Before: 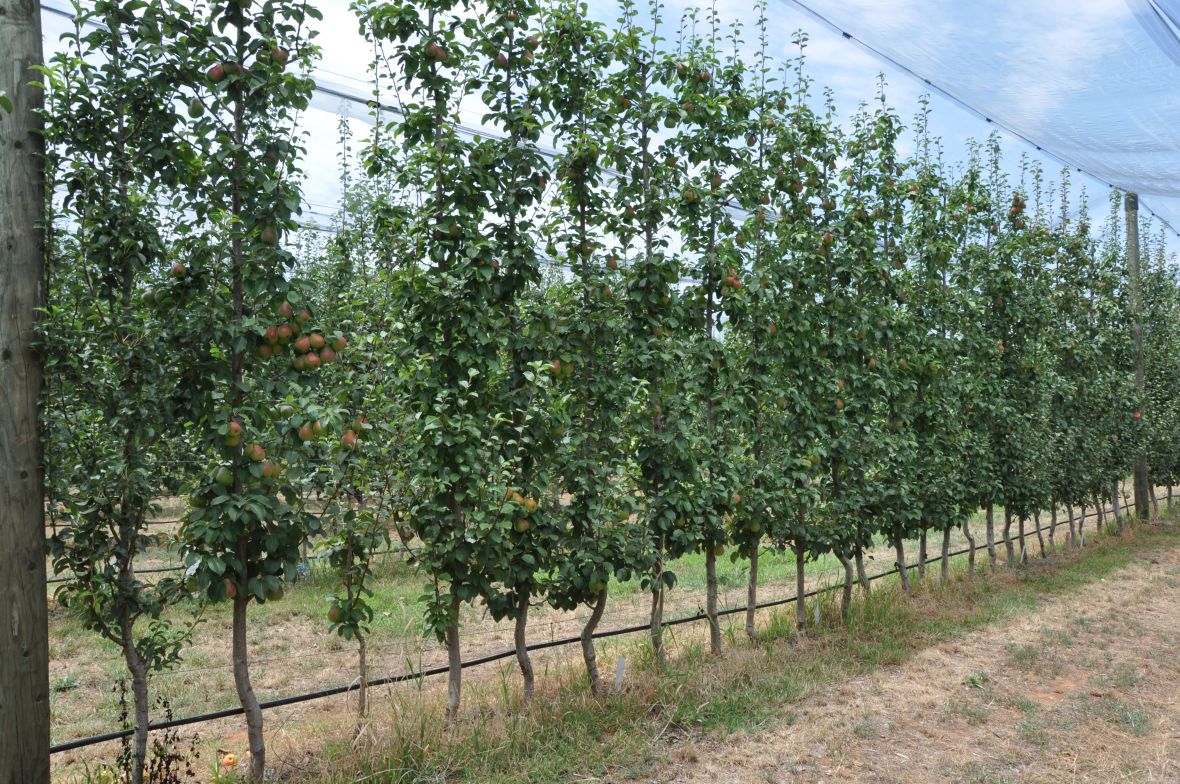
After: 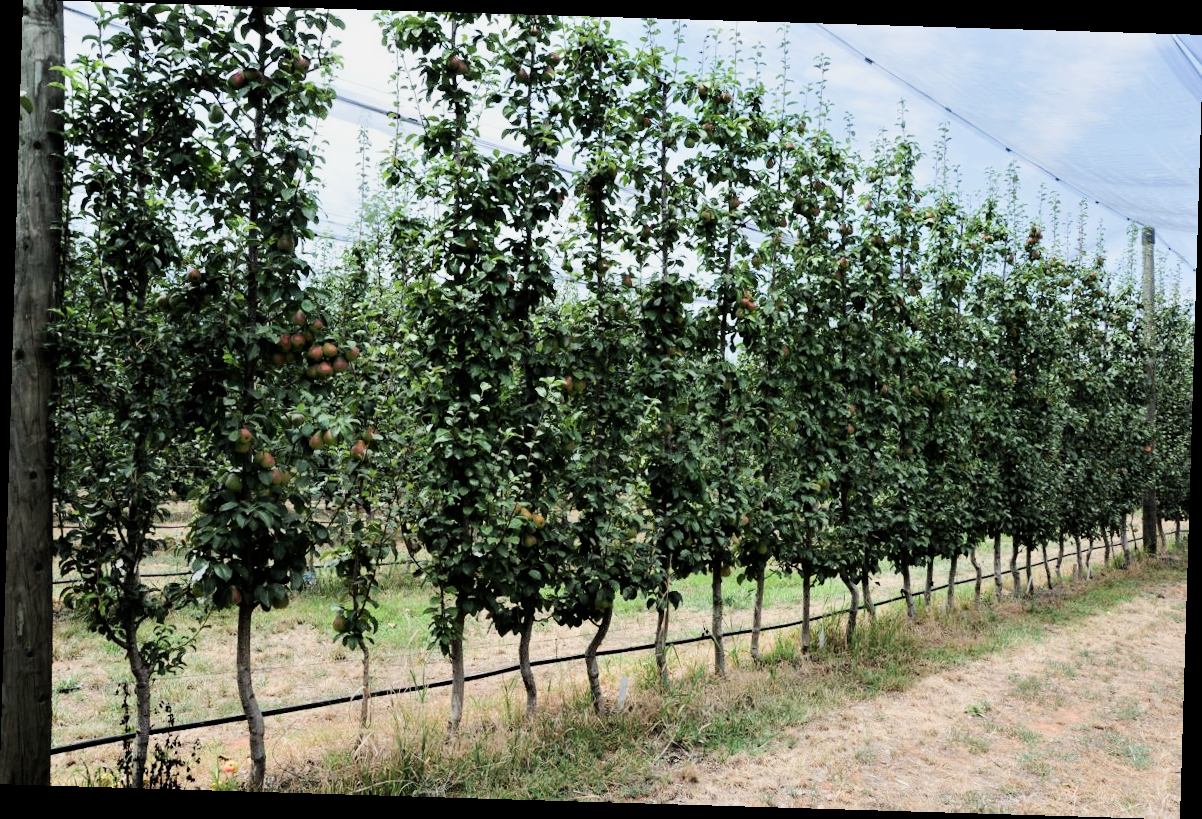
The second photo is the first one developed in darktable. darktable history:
filmic rgb: black relative exposure -5 EV, hardness 2.88, contrast 1.3, highlights saturation mix -10%
rotate and perspective: rotation 1.72°, automatic cropping off
tone equalizer: -8 EV 0.001 EV, -7 EV -0.002 EV, -6 EV 0.002 EV, -5 EV -0.03 EV, -4 EV -0.116 EV, -3 EV -0.169 EV, -2 EV 0.24 EV, -1 EV 0.702 EV, +0 EV 0.493 EV
